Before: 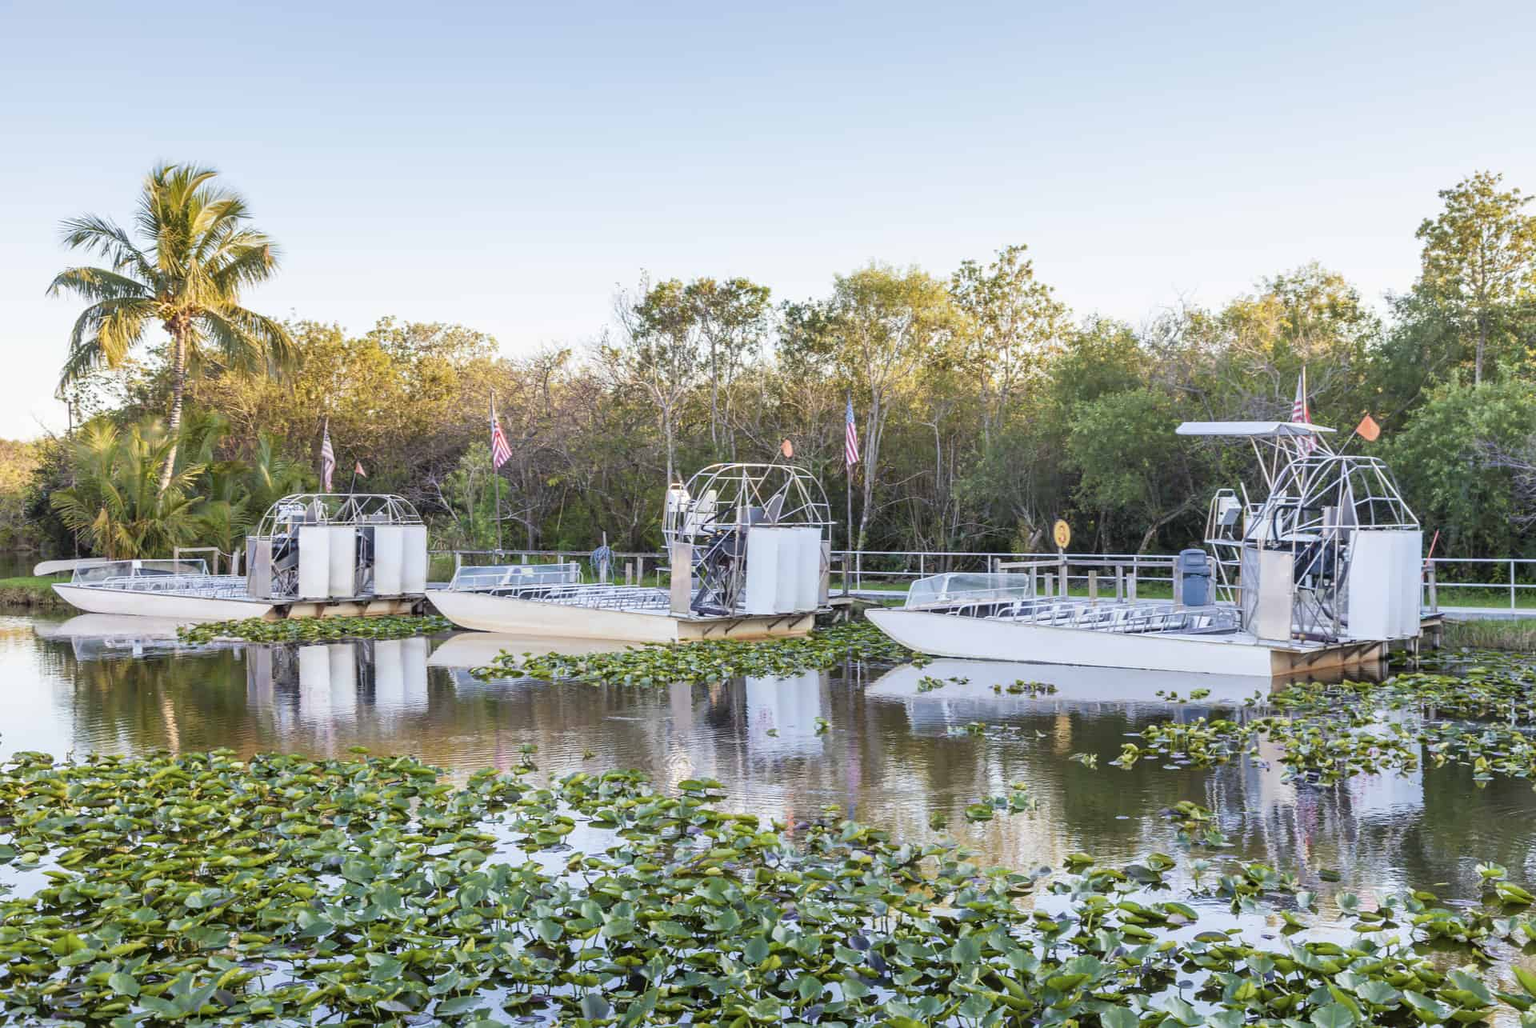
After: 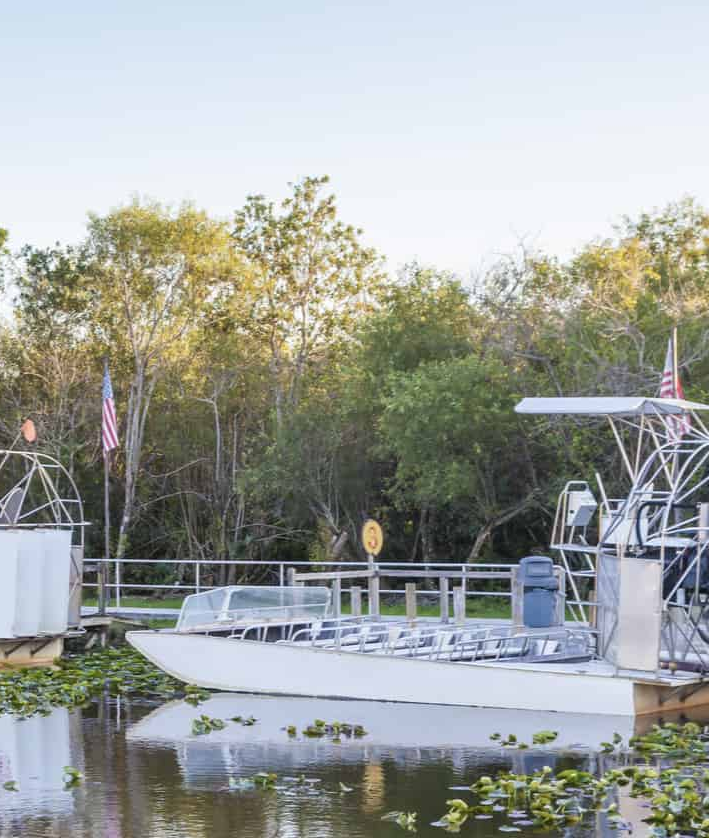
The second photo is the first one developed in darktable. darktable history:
crop and rotate: left 49.763%, top 10.119%, right 13.262%, bottom 24.615%
